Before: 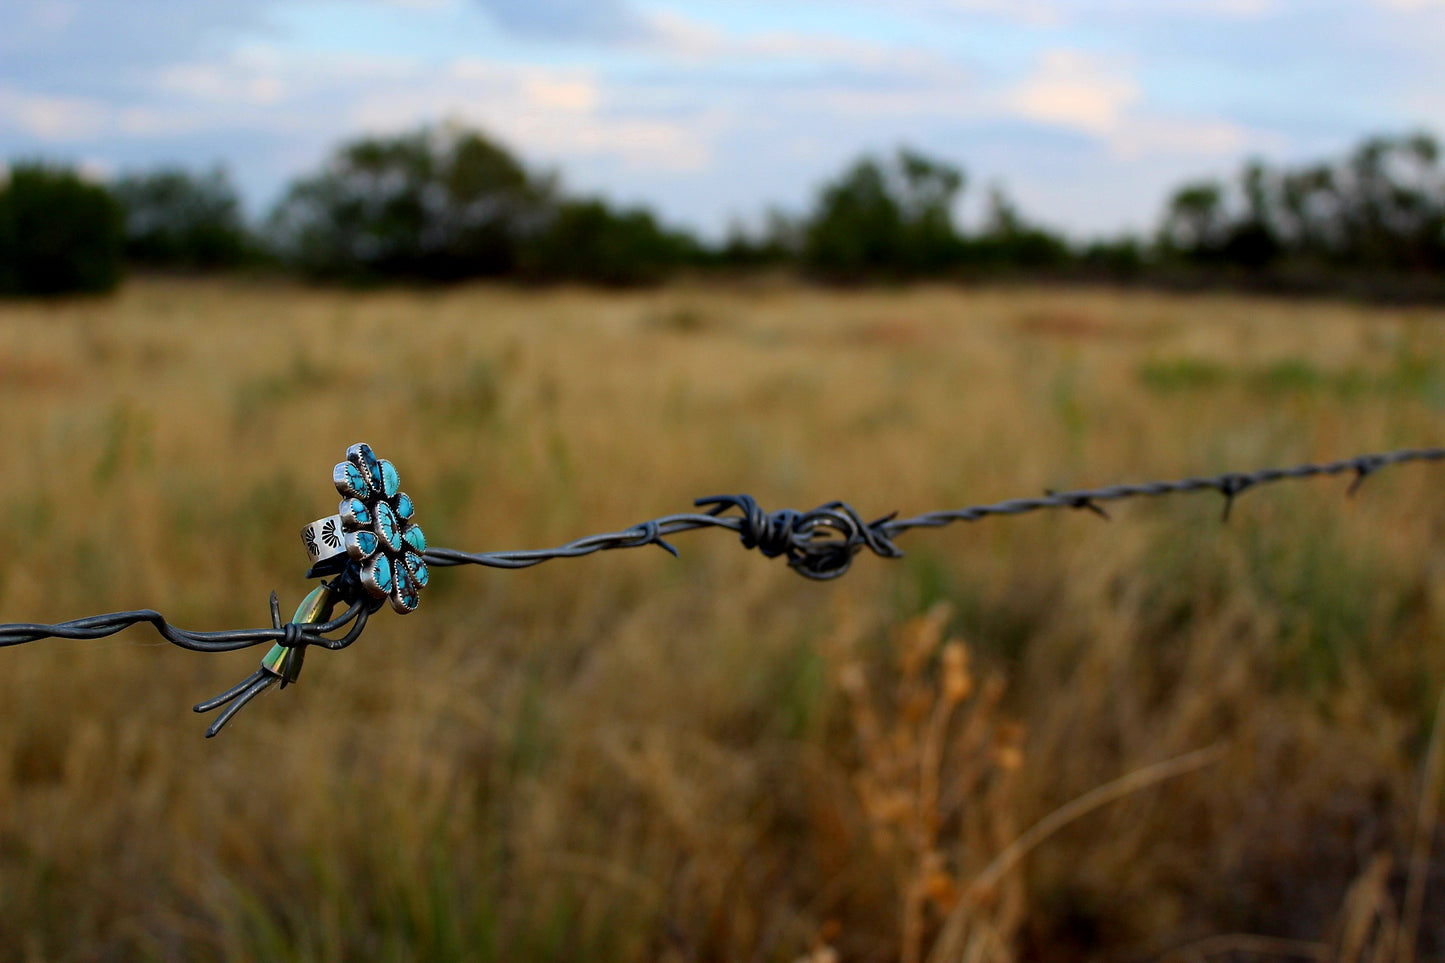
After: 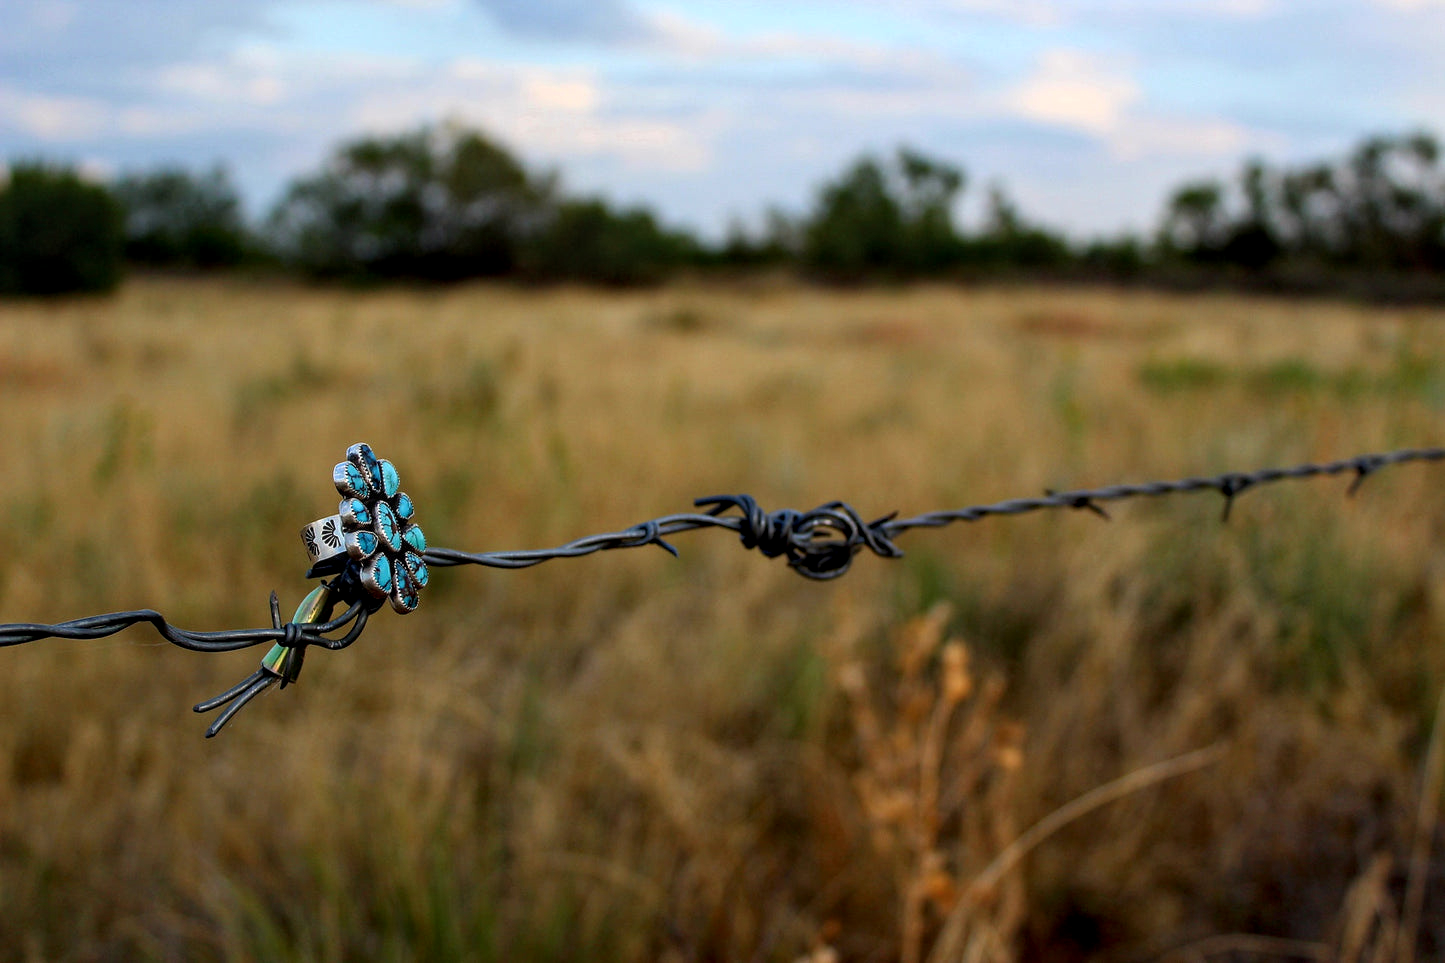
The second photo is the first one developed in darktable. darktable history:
local contrast: detail 130%
exposure: black level correction -0.001, exposure 0.08 EV, compensate highlight preservation false
